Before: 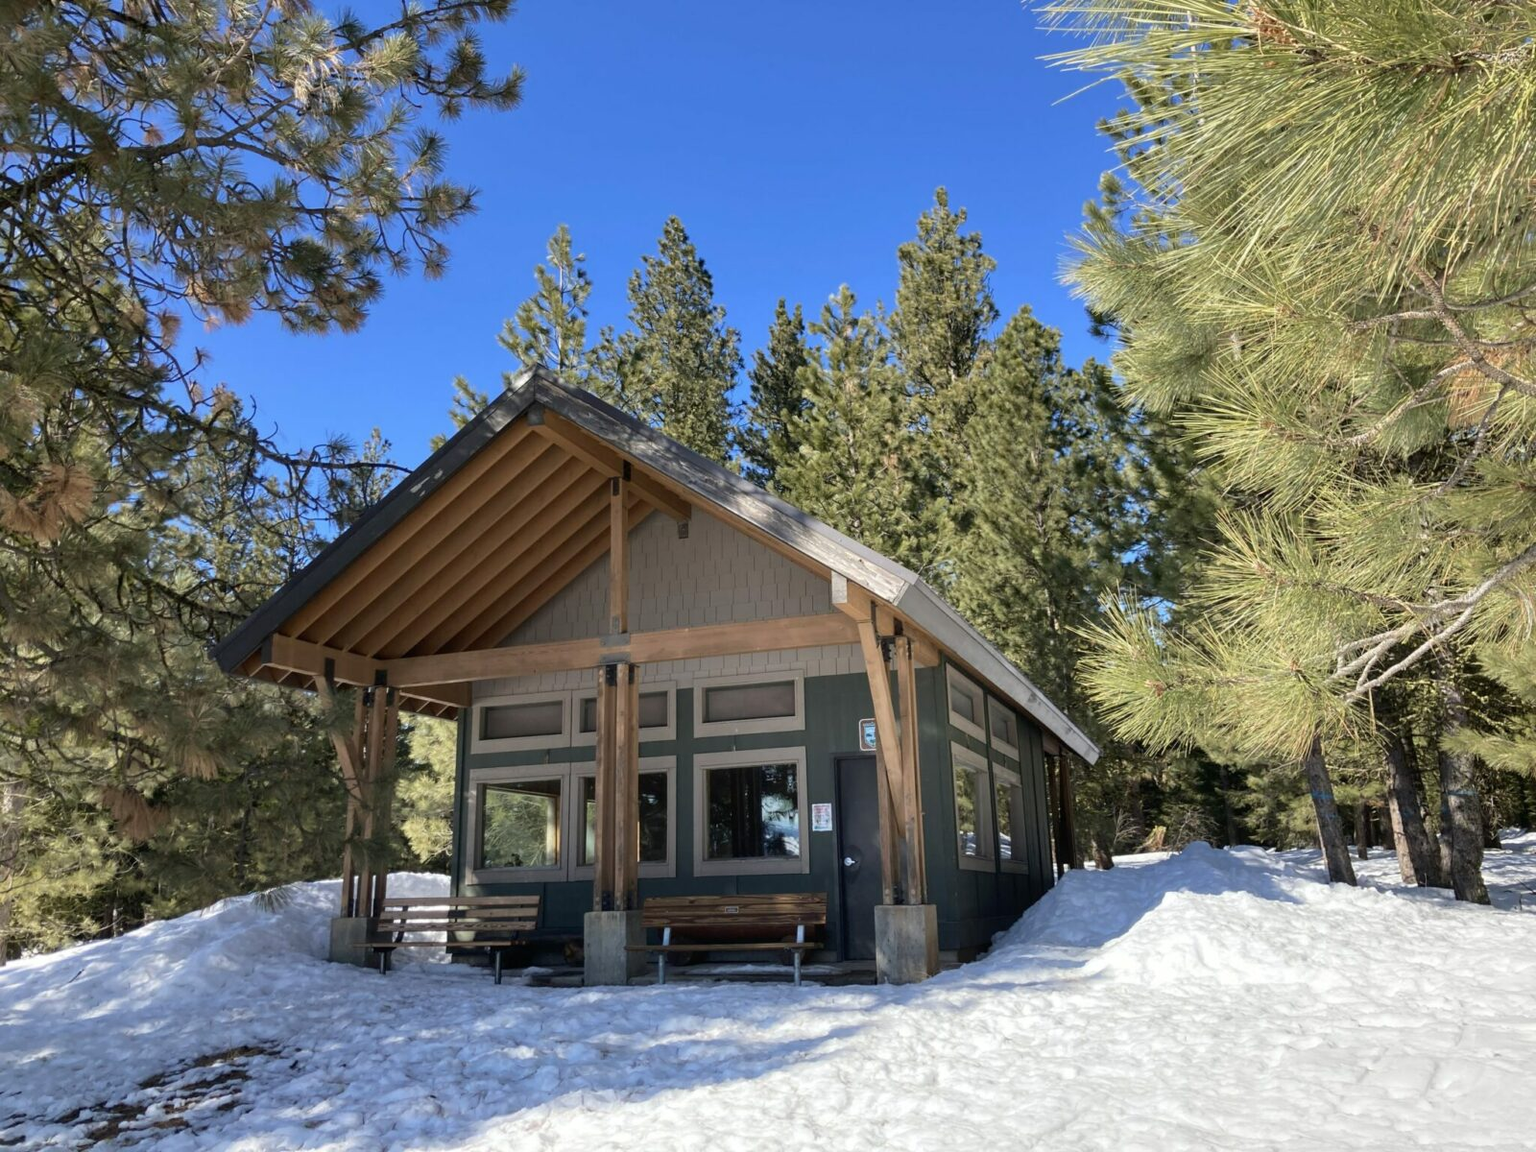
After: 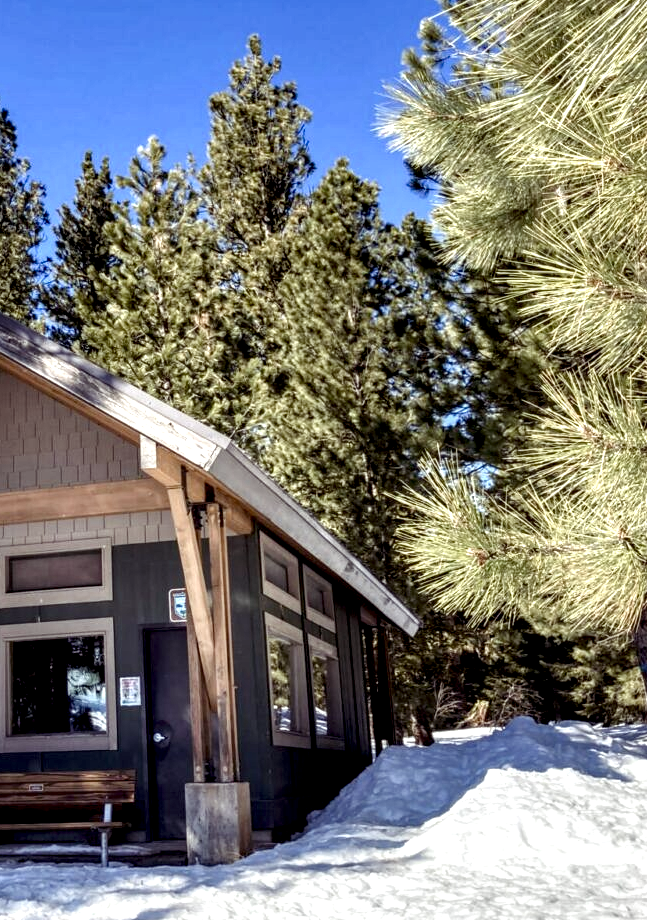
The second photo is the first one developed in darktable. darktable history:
color balance rgb: shadows lift › chroma 6.198%, shadows lift › hue 304.59°, perceptual saturation grading › global saturation 25.588%, perceptual saturation grading › highlights -50.128%, perceptual saturation grading › shadows 30.574%
local contrast: detail 205%
crop: left 45.435%, top 13.389%, right 14.1%, bottom 9.899%
